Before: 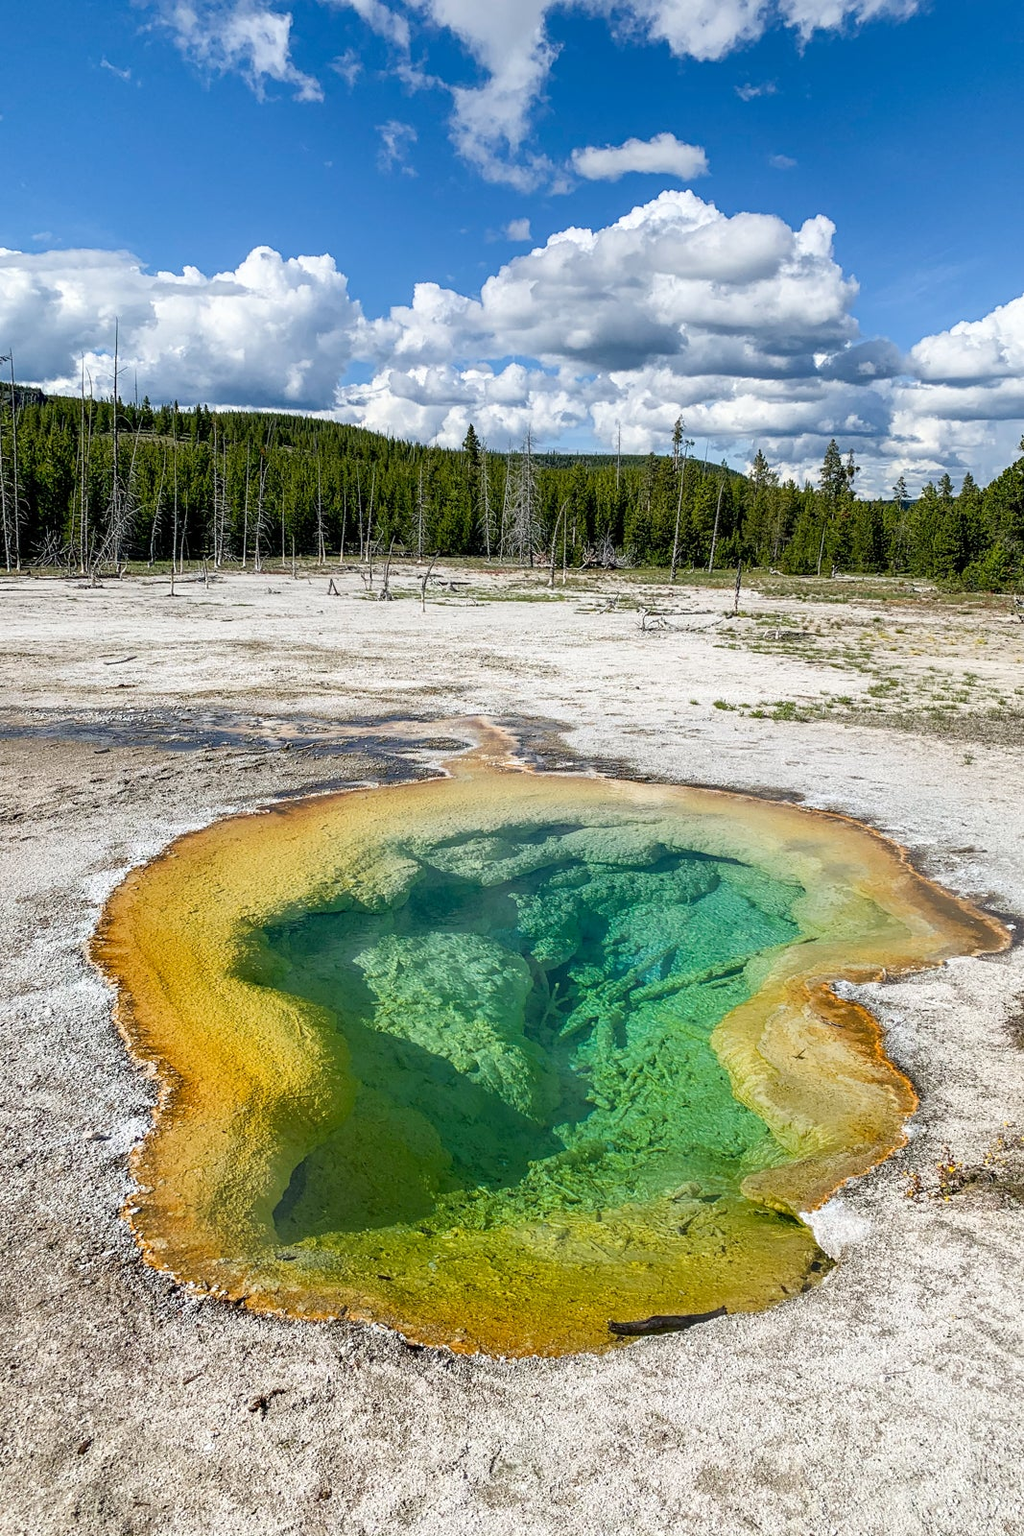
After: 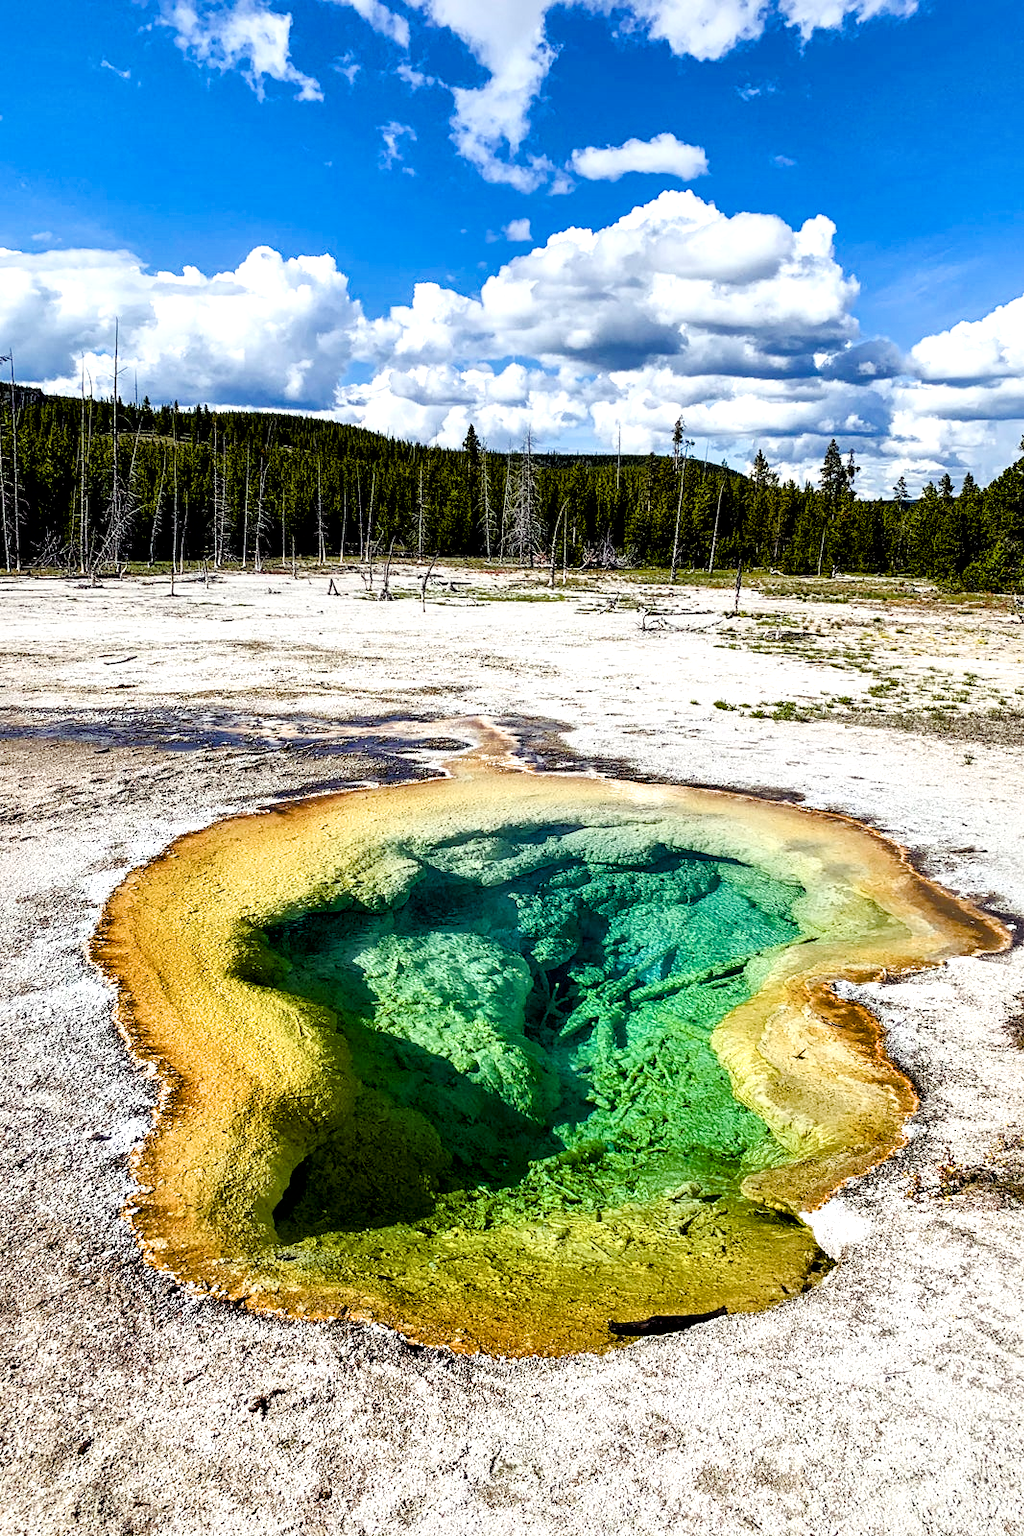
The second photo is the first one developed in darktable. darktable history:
local contrast: mode bilateral grid, contrast 51, coarseness 51, detail 150%, midtone range 0.2
color balance rgb: shadows lift › luminance 0.345%, shadows lift › chroma 6.919%, shadows lift › hue 298.95°, linear chroma grading › global chroma 14.557%, perceptual saturation grading › global saturation 0.636%, perceptual saturation grading › highlights -17.781%, perceptual saturation grading › mid-tones 33.837%, perceptual saturation grading › shadows 50.395%, global vibrance 20%
filmic rgb: black relative exposure -3.8 EV, white relative exposure 2.4 EV, threshold 3.03 EV, dynamic range scaling -49.68%, hardness 3.43, latitude 30.06%, contrast 1.784, color science v6 (2022), enable highlight reconstruction true
